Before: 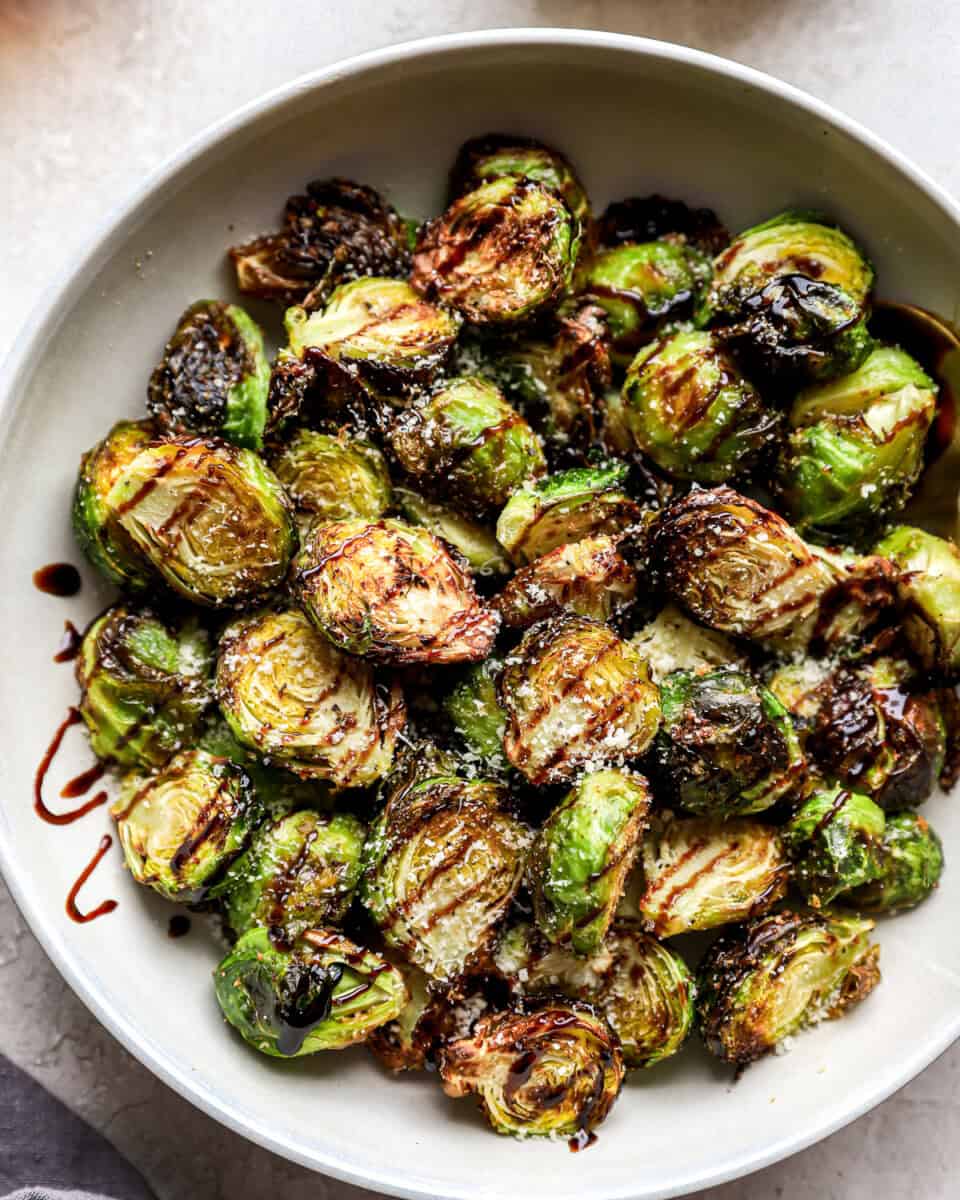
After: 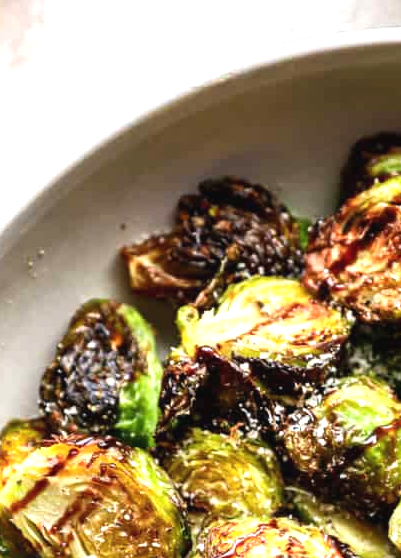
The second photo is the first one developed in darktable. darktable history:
exposure: black level correction -0.005, exposure 0.617 EV, compensate exposure bias true, compensate highlight preservation false
color balance rgb: global offset › luminance -0.491%, perceptual saturation grading › global saturation 0.656%
crop and rotate: left 11.302%, top 0.106%, right 46.913%, bottom 53.322%
